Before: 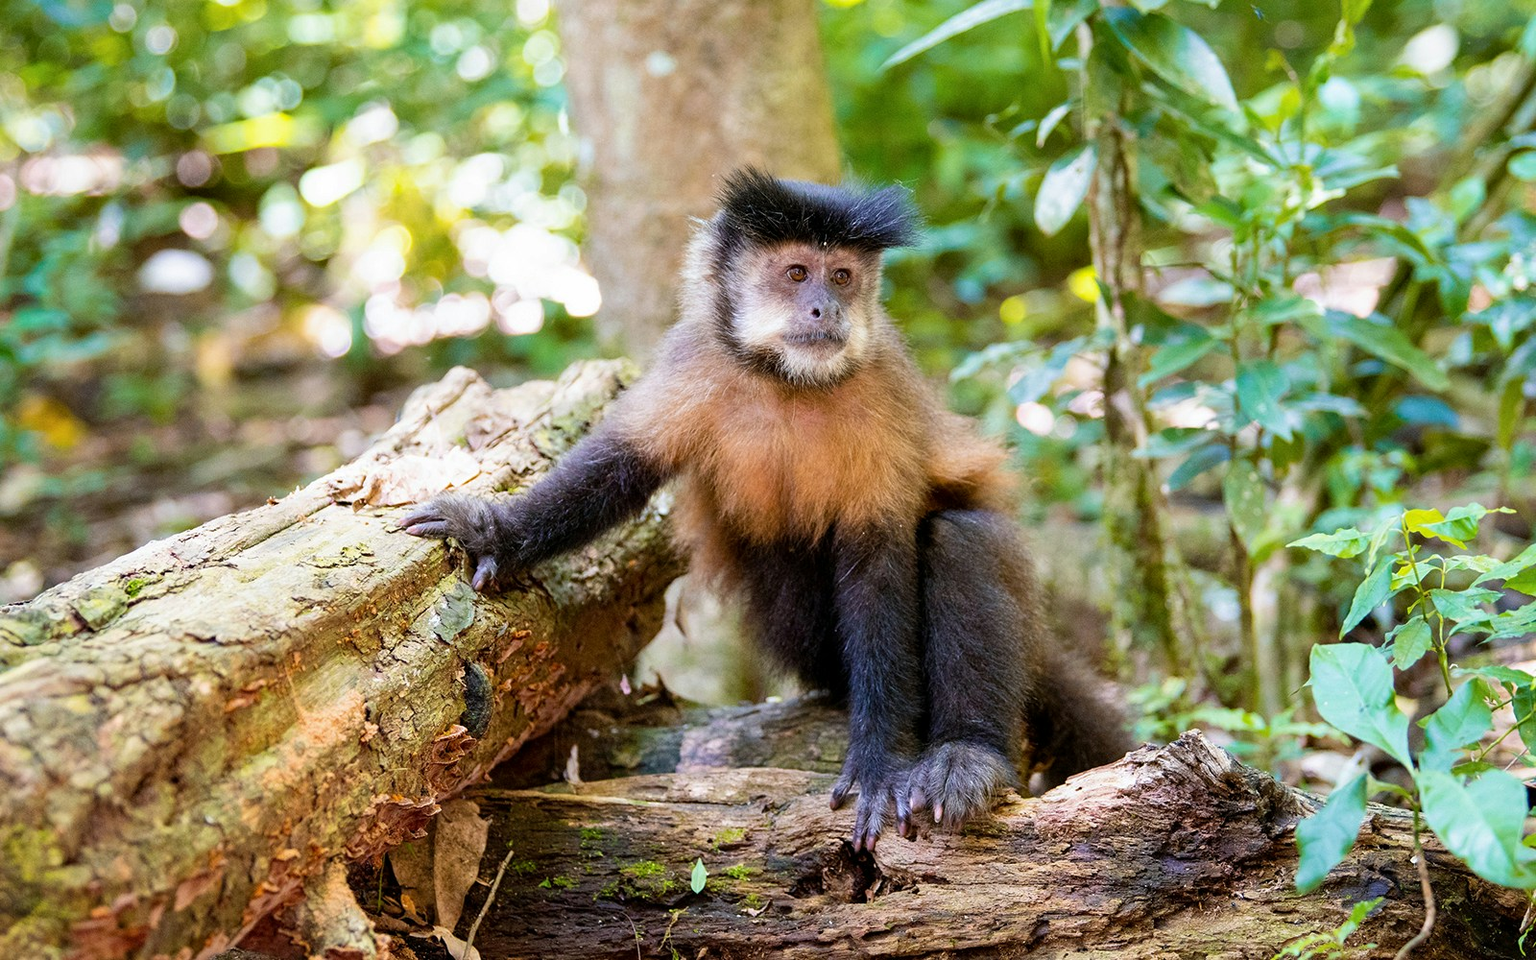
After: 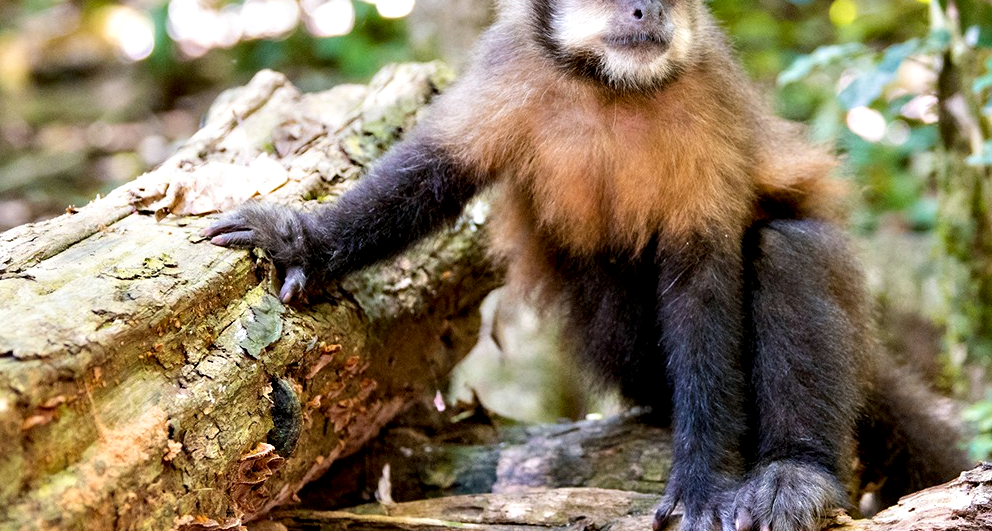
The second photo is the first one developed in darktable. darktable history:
contrast equalizer: y [[0.513, 0.565, 0.608, 0.562, 0.512, 0.5], [0.5 ×6], [0.5, 0.5, 0.5, 0.528, 0.598, 0.658], [0 ×6], [0 ×6]]
crop: left 13.312%, top 31.28%, right 24.627%, bottom 15.582%
